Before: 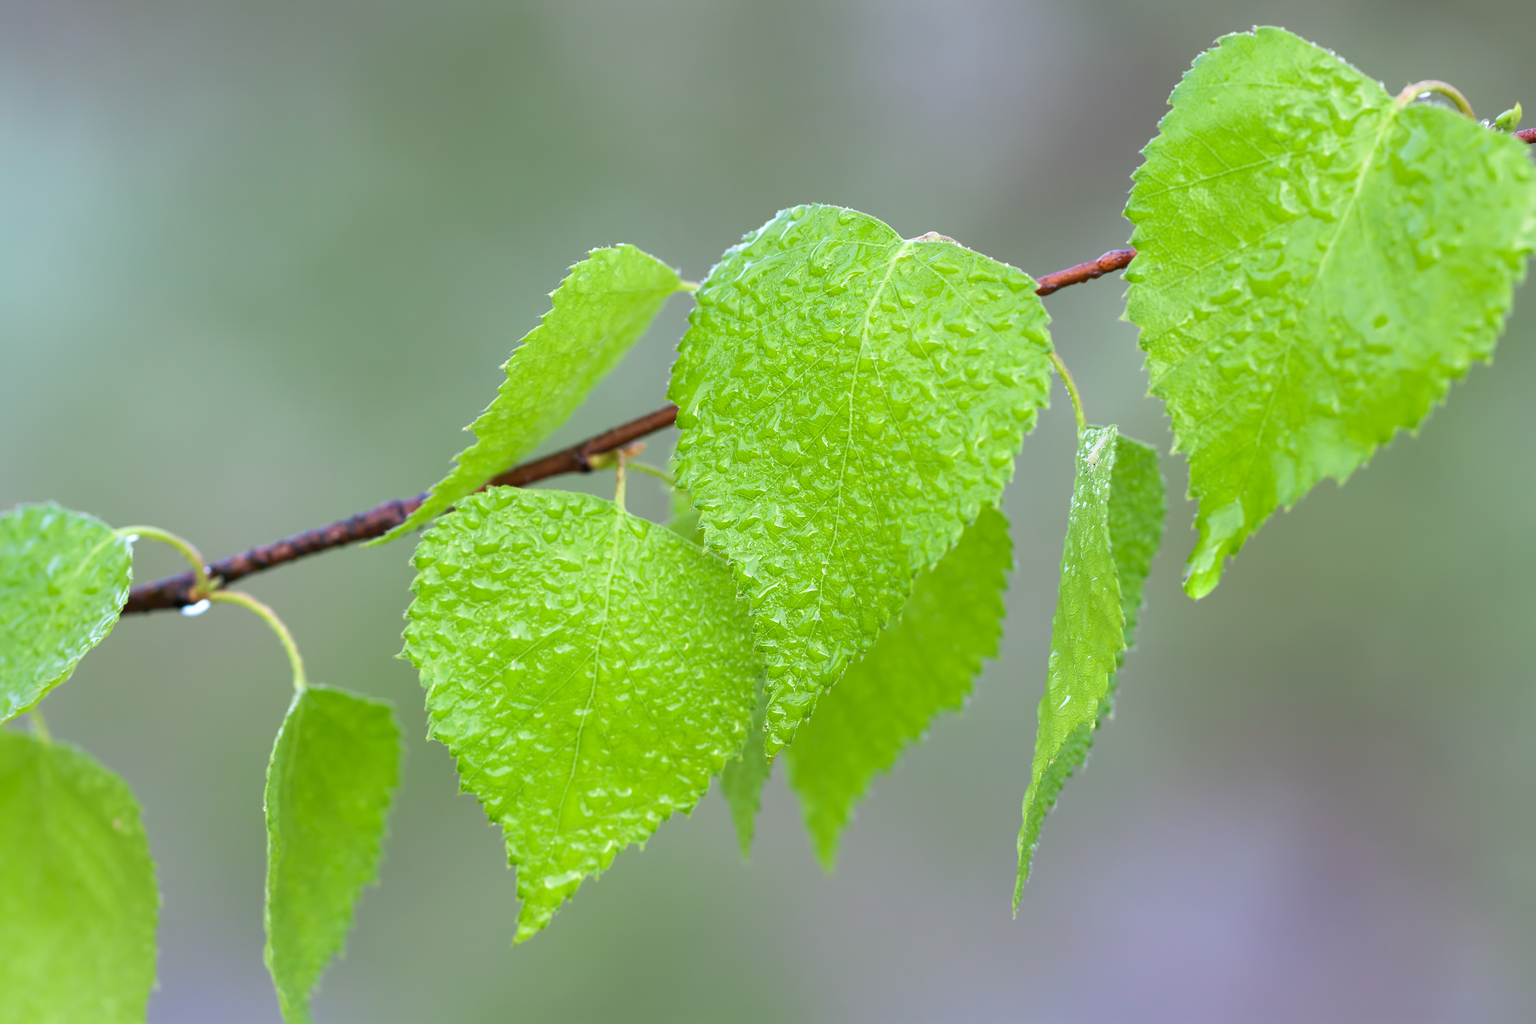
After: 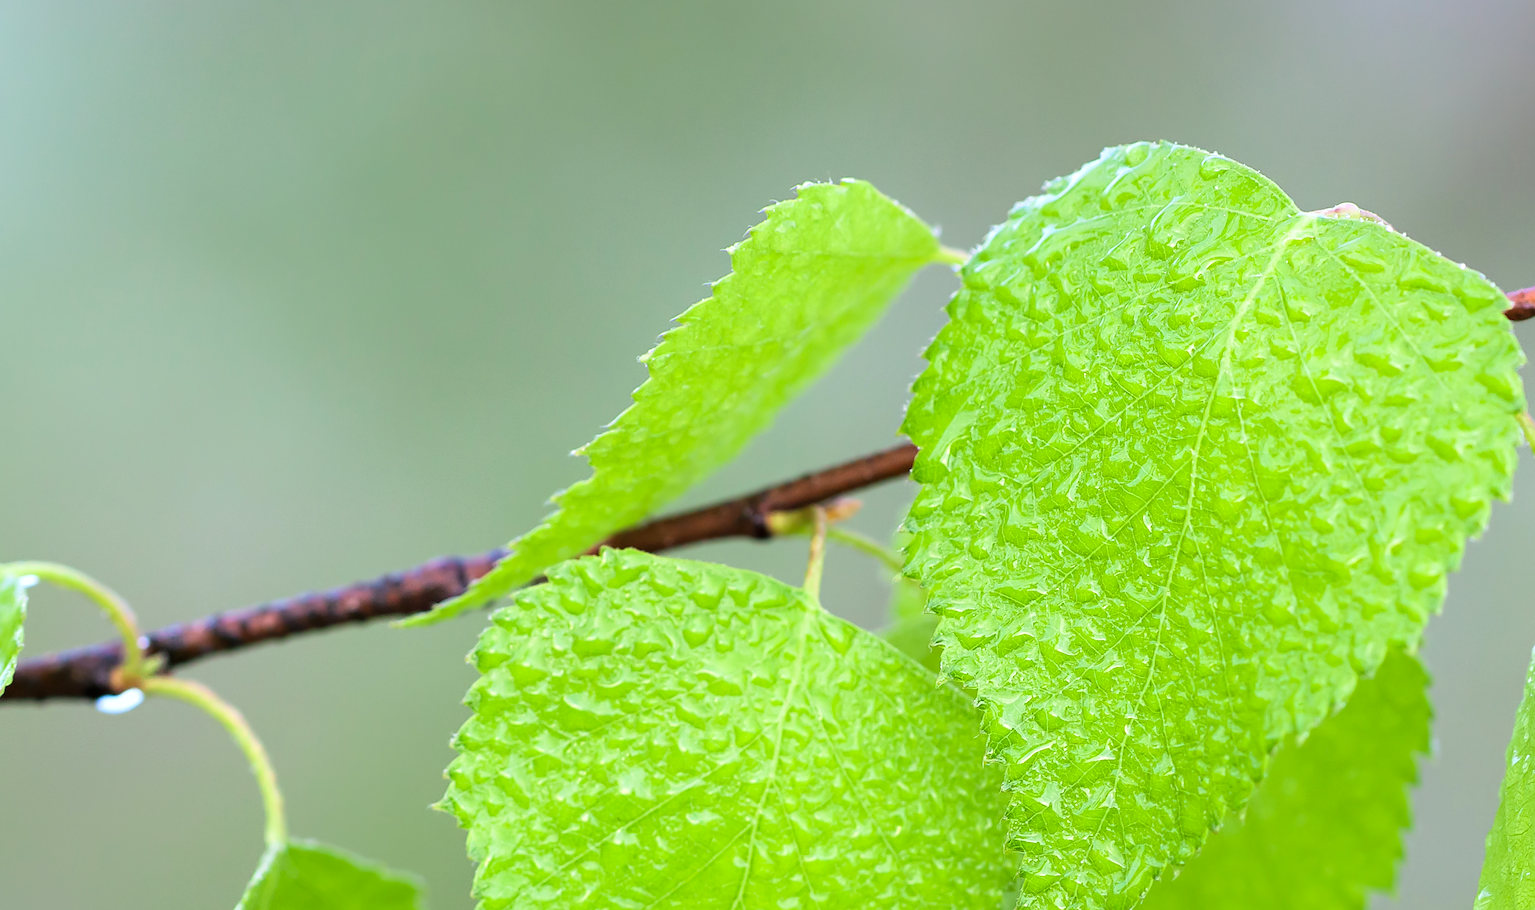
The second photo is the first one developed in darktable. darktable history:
sharpen: on, module defaults
crop and rotate: angle -4.99°, left 2.122%, top 6.945%, right 27.566%, bottom 30.519%
levels: levels [0, 0.51, 1]
tone equalizer: on, module defaults
tone curve: curves: ch0 [(0, 0) (0.004, 0.001) (0.133, 0.112) (0.325, 0.362) (0.832, 0.893) (1, 1)], color space Lab, linked channels, preserve colors none
